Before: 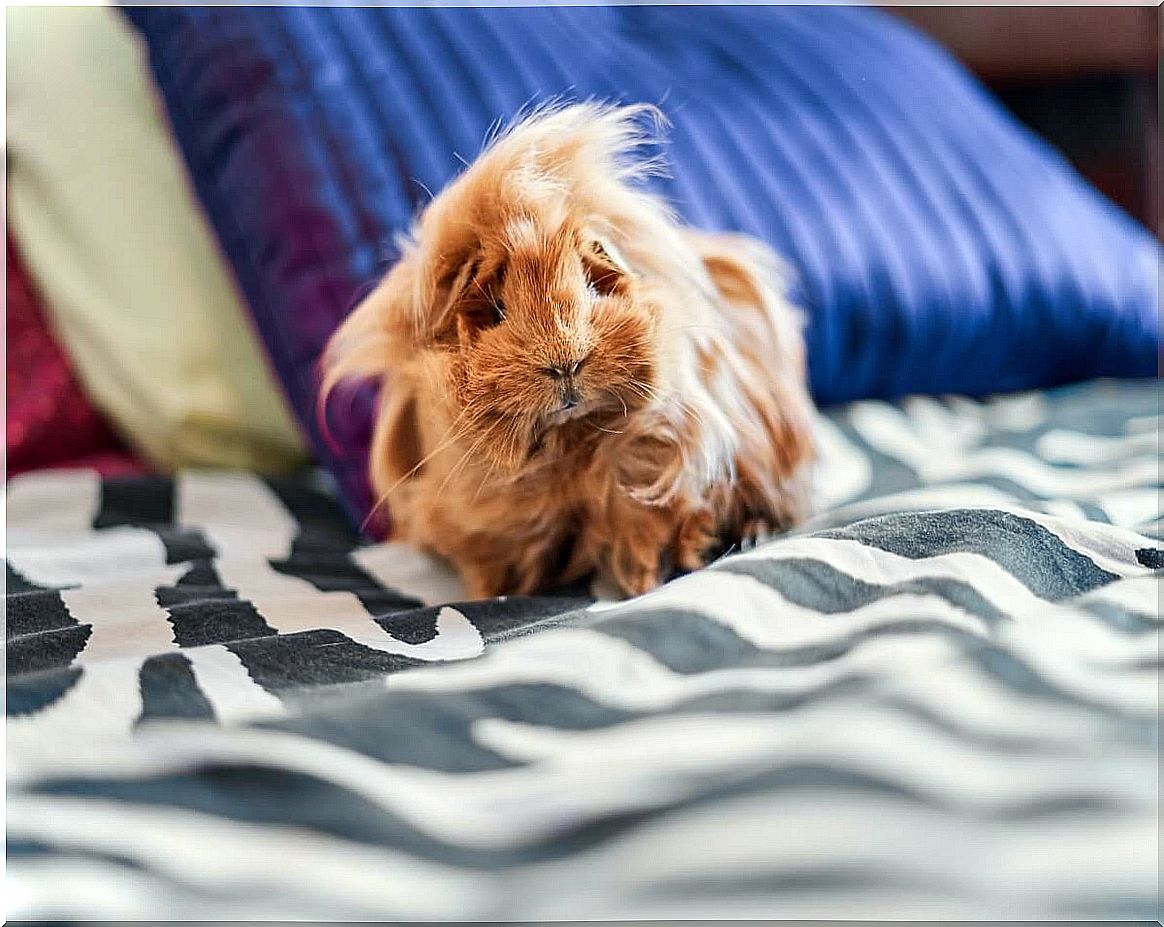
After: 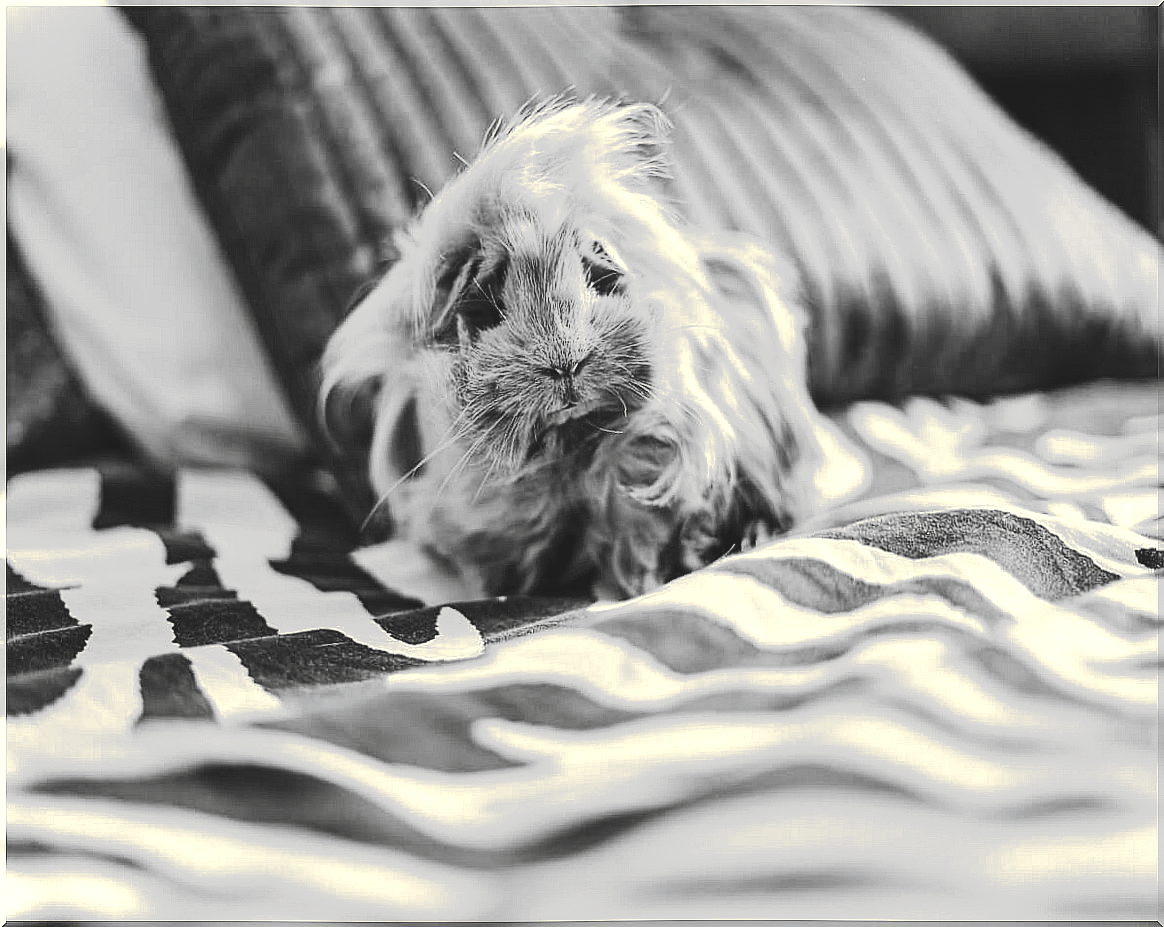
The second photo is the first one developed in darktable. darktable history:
tone curve: curves: ch0 [(0, 0) (0.003, 0.108) (0.011, 0.113) (0.025, 0.113) (0.044, 0.121) (0.069, 0.132) (0.1, 0.145) (0.136, 0.158) (0.177, 0.182) (0.224, 0.215) (0.277, 0.27) (0.335, 0.341) (0.399, 0.424) (0.468, 0.528) (0.543, 0.622) (0.623, 0.721) (0.709, 0.79) (0.801, 0.846) (0.898, 0.871) (1, 1)], preserve colors none
color look up table: target L [87.41, 93.05, 87.41, 78.07, 71.47, 63.98, 54.5, 59.92, 65.11, 57.87, 47.64, 32.32, 42.1, 20.79, 202.95, 100, 78.07, 81.69, 80.24, 67.74, 68.12, 66.62, 58.38, 53.98, 61.19, 28.85, 22.16, 0.548, 88.82, 87.41, 91.64, 85.98, 72.58, 76.61, 71.1, 85.98, 63.98, 67, 48.04, 31.46, 42.37, 10.27, 91.64, 100, 83.12, 78.07, 72.21, 52.8, 27.09], target a [-0.101, -0.099, -0.101, -0.002, -0.001, -0.001, 0.001, 0.001, 0 ×4, 0.001, 0, 0, -0.829, -0.002, -0.102, -0.103, 0, 0, 0, 0.001, 0.001, 0.001, 0, 0, 0, -0.1, -0.101, -0.292, -0.101, 0, -0.002, 0, -0.101, -0.001, 0, 0, 0, 0.001, -0.001, -0.292, -0.829, -0.102, -0.002, -0.002, 0, 0], target b [1.246, 1.229, 1.246, 0.023, 0.002, 0.003, -0.004, -0.004, 0.002, 0.002, 0.001, -0.003, -0.004, 0.007, -0.002, 10.8, 0.023, 1.265, 1.27, 0.002, 0.002, 0.002, -0.004, -0.002, -0.004, -0.003, 0, 0, 1.242, 1.246, 3.665, 1.251, 0.002, 0.023, 0.002, 1.251, 0.003, 0.002, 0.001, 0, -0.004, 0.008, 3.665, 10.8, 1.26, 0.023, 0.022, 0.002, -0.003], num patches 49
